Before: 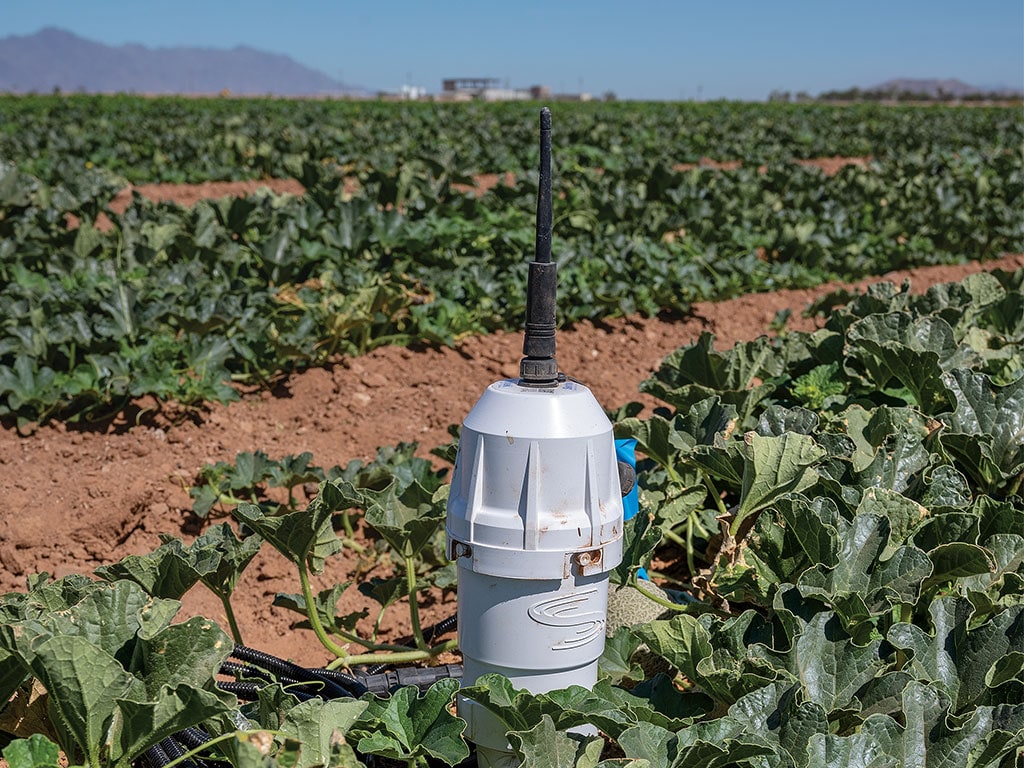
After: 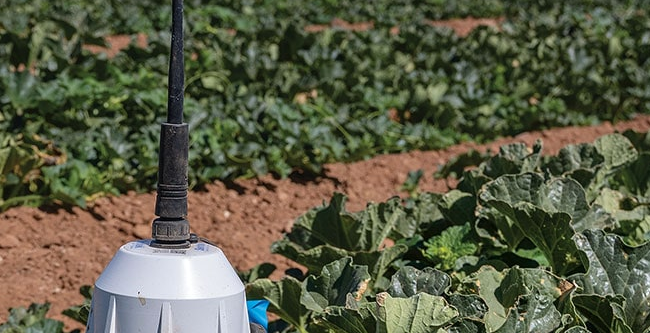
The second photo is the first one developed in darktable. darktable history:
crop: left 36.011%, top 18.21%, right 0.484%, bottom 38.395%
